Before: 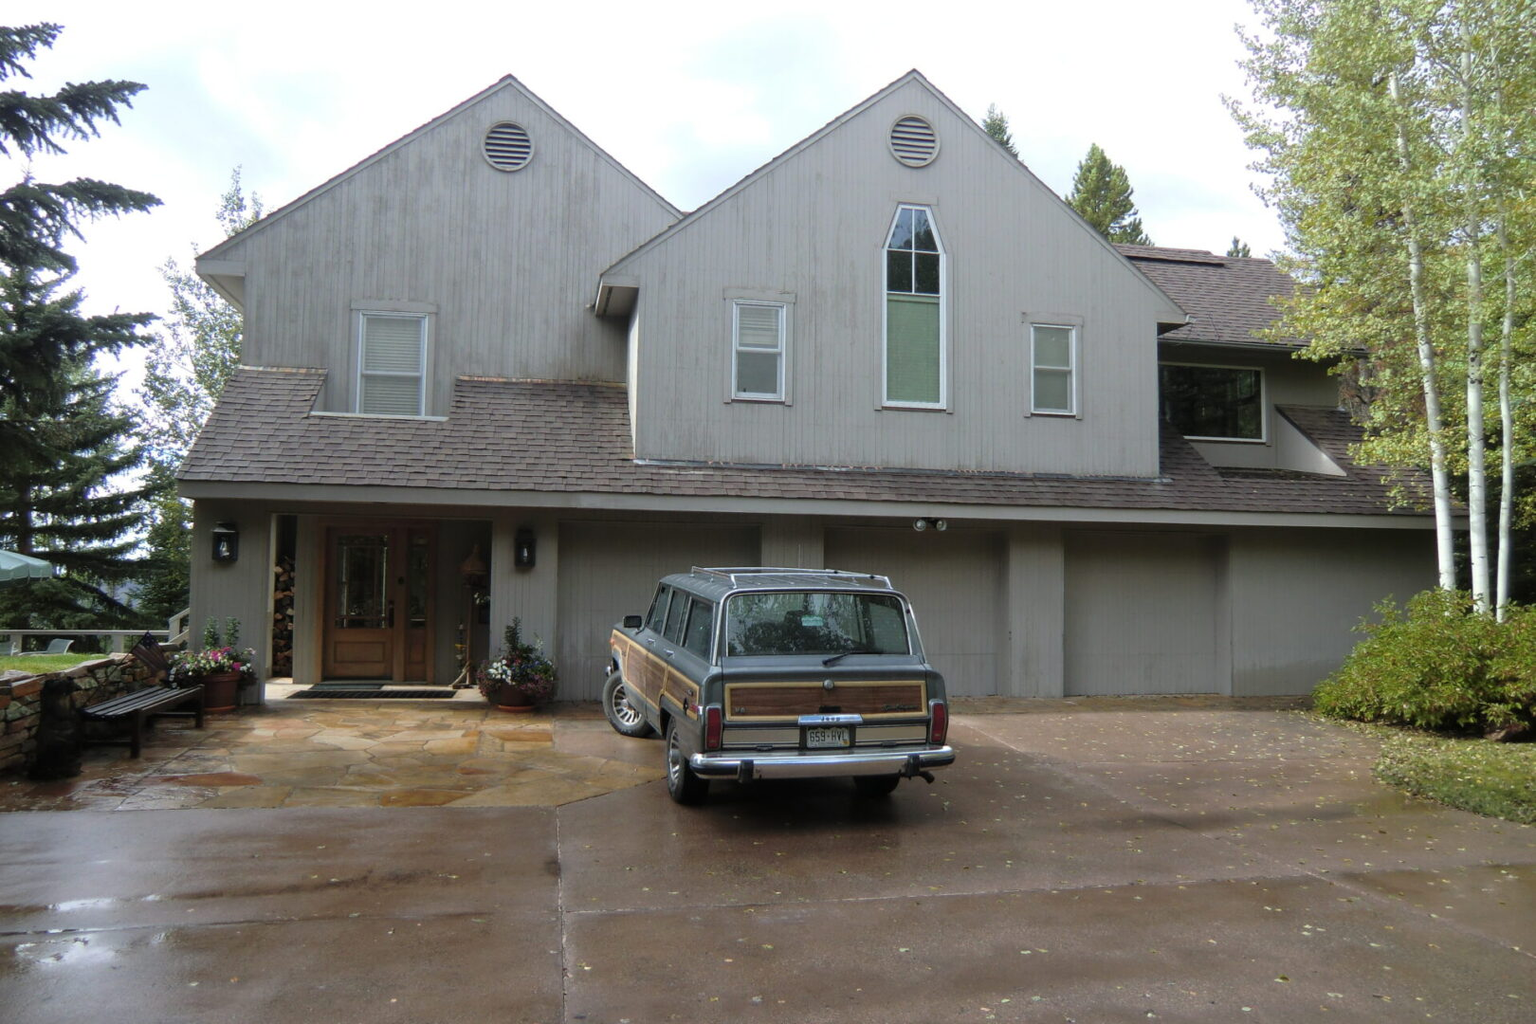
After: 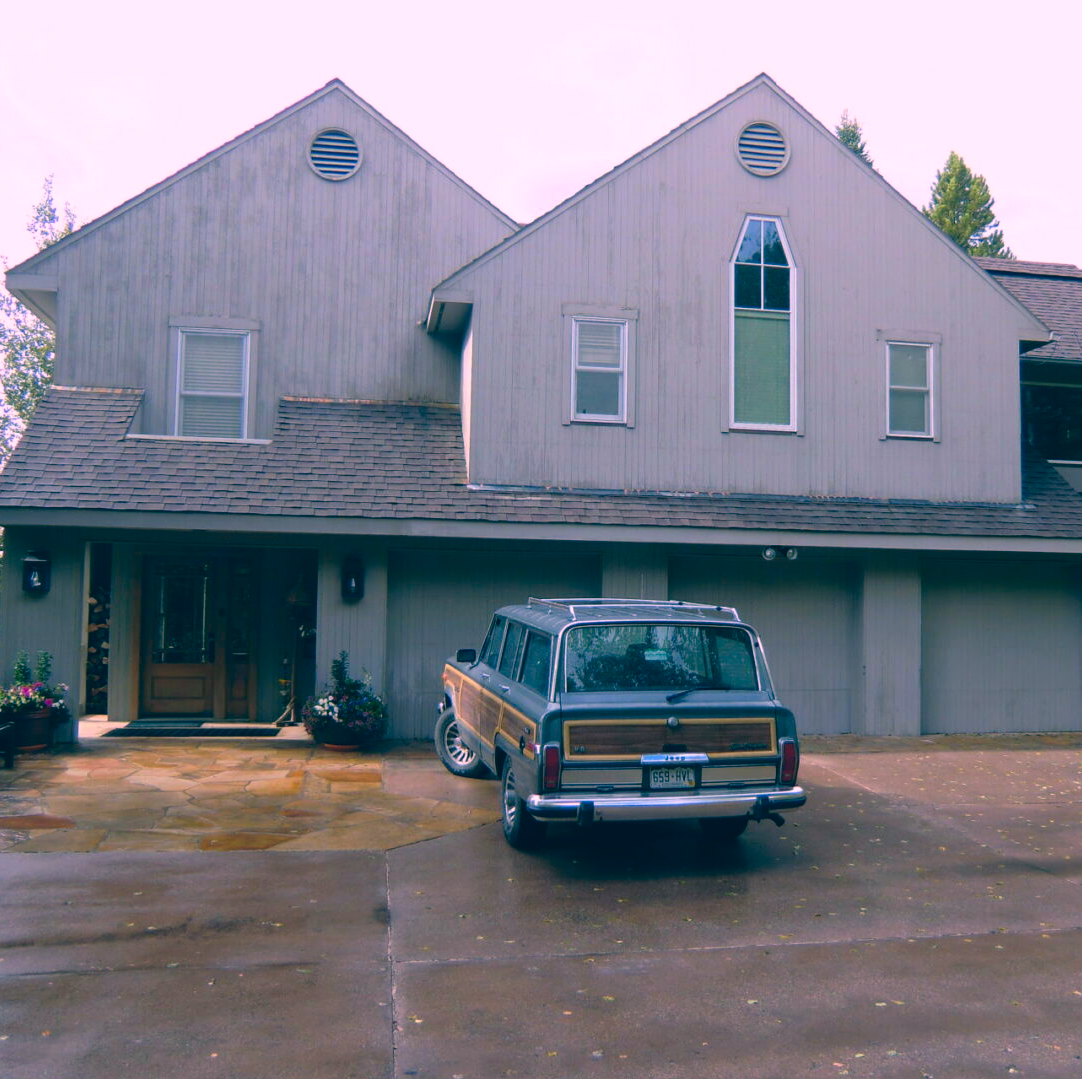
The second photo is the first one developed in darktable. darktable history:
color correction: highlights a* 17.34, highlights b* 0.211, shadows a* -15.02, shadows b* -14.07, saturation 1.56
crop and rotate: left 12.437%, right 20.729%
